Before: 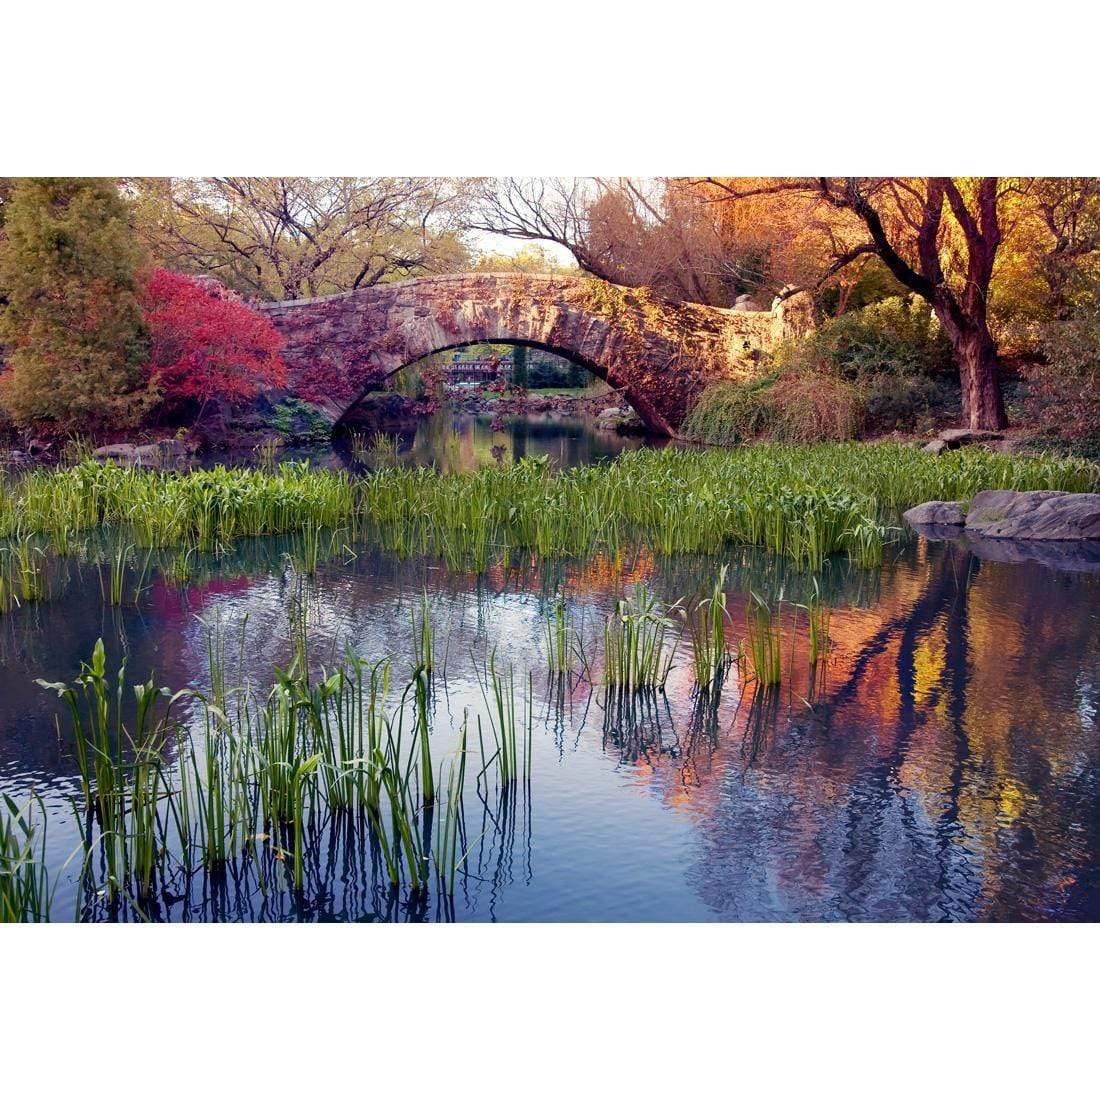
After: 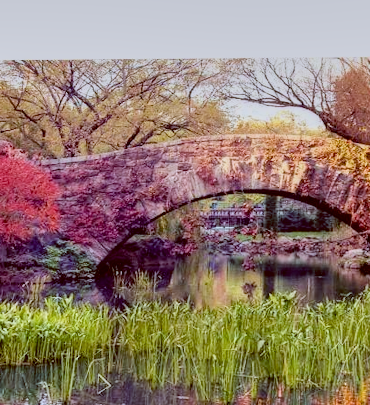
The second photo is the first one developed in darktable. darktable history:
crop: left 15.452%, top 5.459%, right 43.956%, bottom 56.62%
local contrast: on, module defaults
graduated density: on, module defaults
exposure: exposure 0.7 EV, compensate highlight preservation false
color balance: lift [1, 1.011, 0.999, 0.989], gamma [1.109, 1.045, 1.039, 0.955], gain [0.917, 0.936, 0.952, 1.064], contrast 2.32%, contrast fulcrum 19%, output saturation 101%
shadows and highlights: soften with gaussian
rotate and perspective: rotation 0.72°, lens shift (vertical) -0.352, lens shift (horizontal) -0.051, crop left 0.152, crop right 0.859, crop top 0.019, crop bottom 0.964
filmic rgb: black relative exposure -7.65 EV, white relative exposure 4.56 EV, hardness 3.61, color science v6 (2022)
